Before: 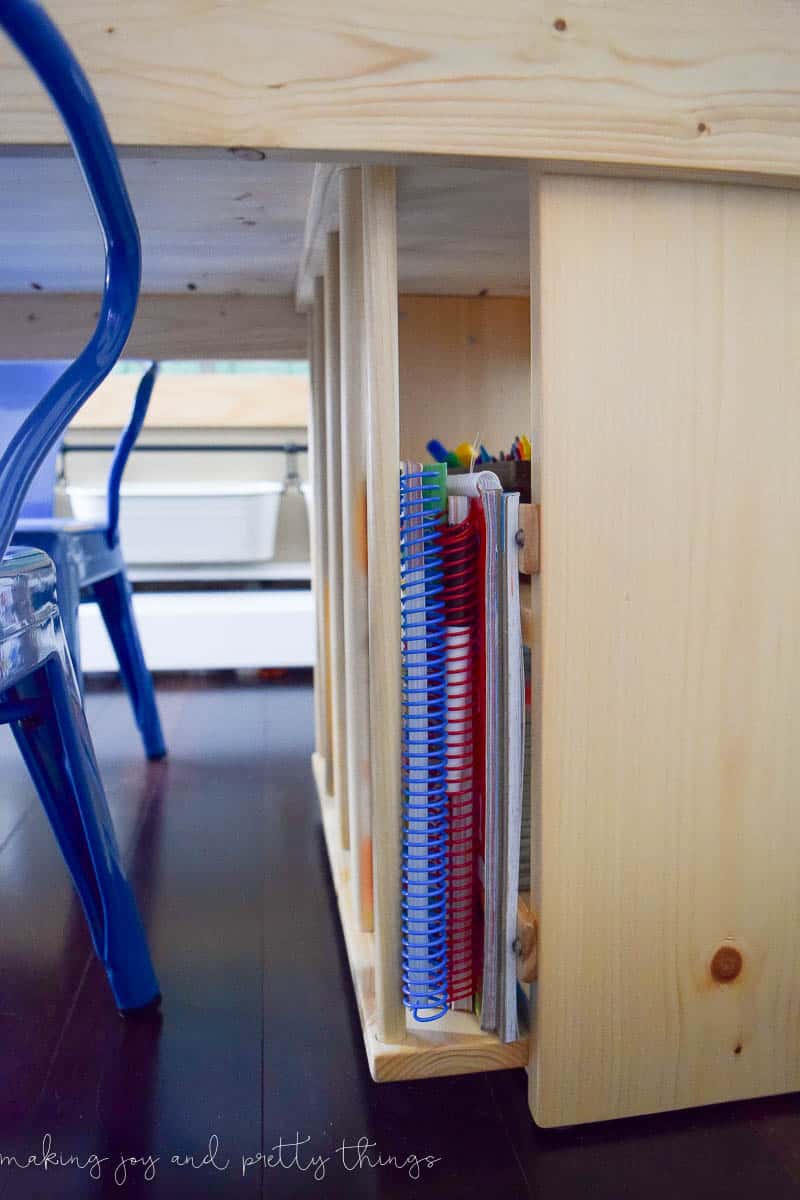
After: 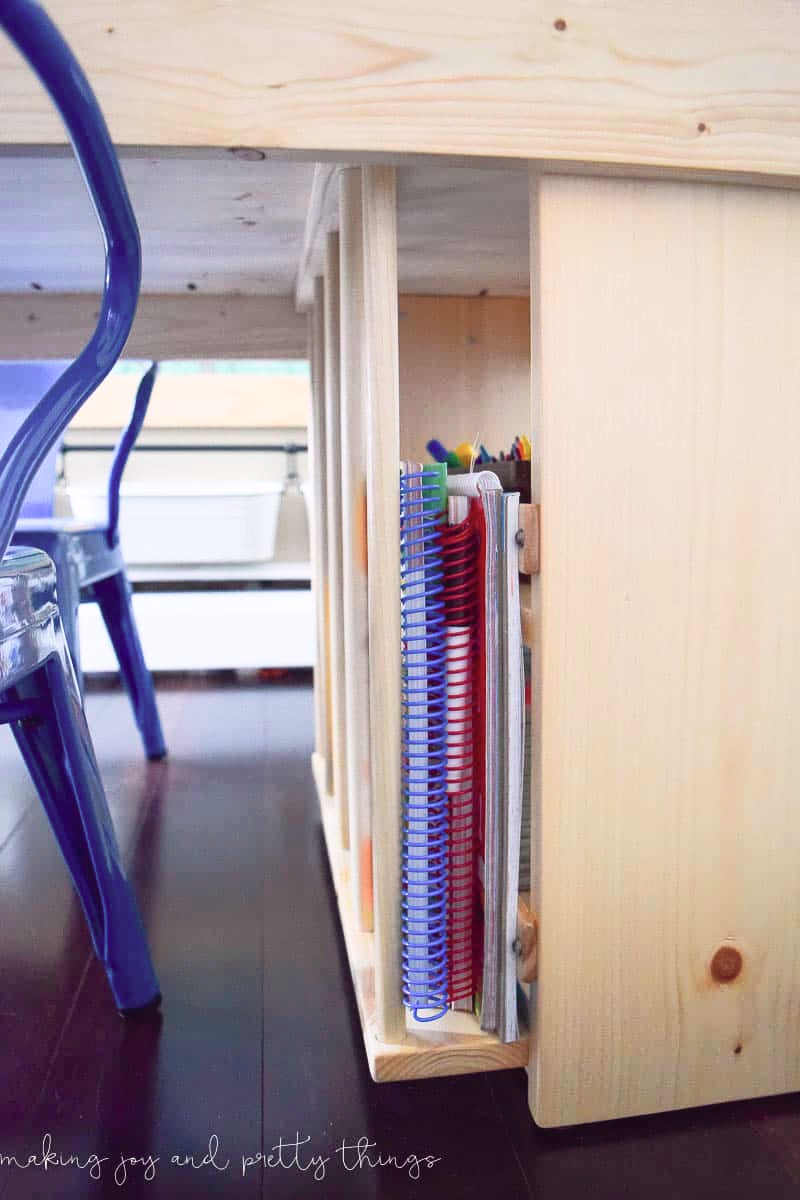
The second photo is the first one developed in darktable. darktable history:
tone curve: curves: ch0 [(0.003, 0.029) (0.188, 0.252) (0.46, 0.56) (0.608, 0.748) (0.871, 0.955) (1, 1)]; ch1 [(0, 0) (0.35, 0.356) (0.45, 0.453) (0.508, 0.515) (0.618, 0.634) (1, 1)]; ch2 [(0, 0) (0.456, 0.469) (0.5, 0.5) (0.634, 0.625) (1, 1)], color space Lab, independent channels, preserve colors none
